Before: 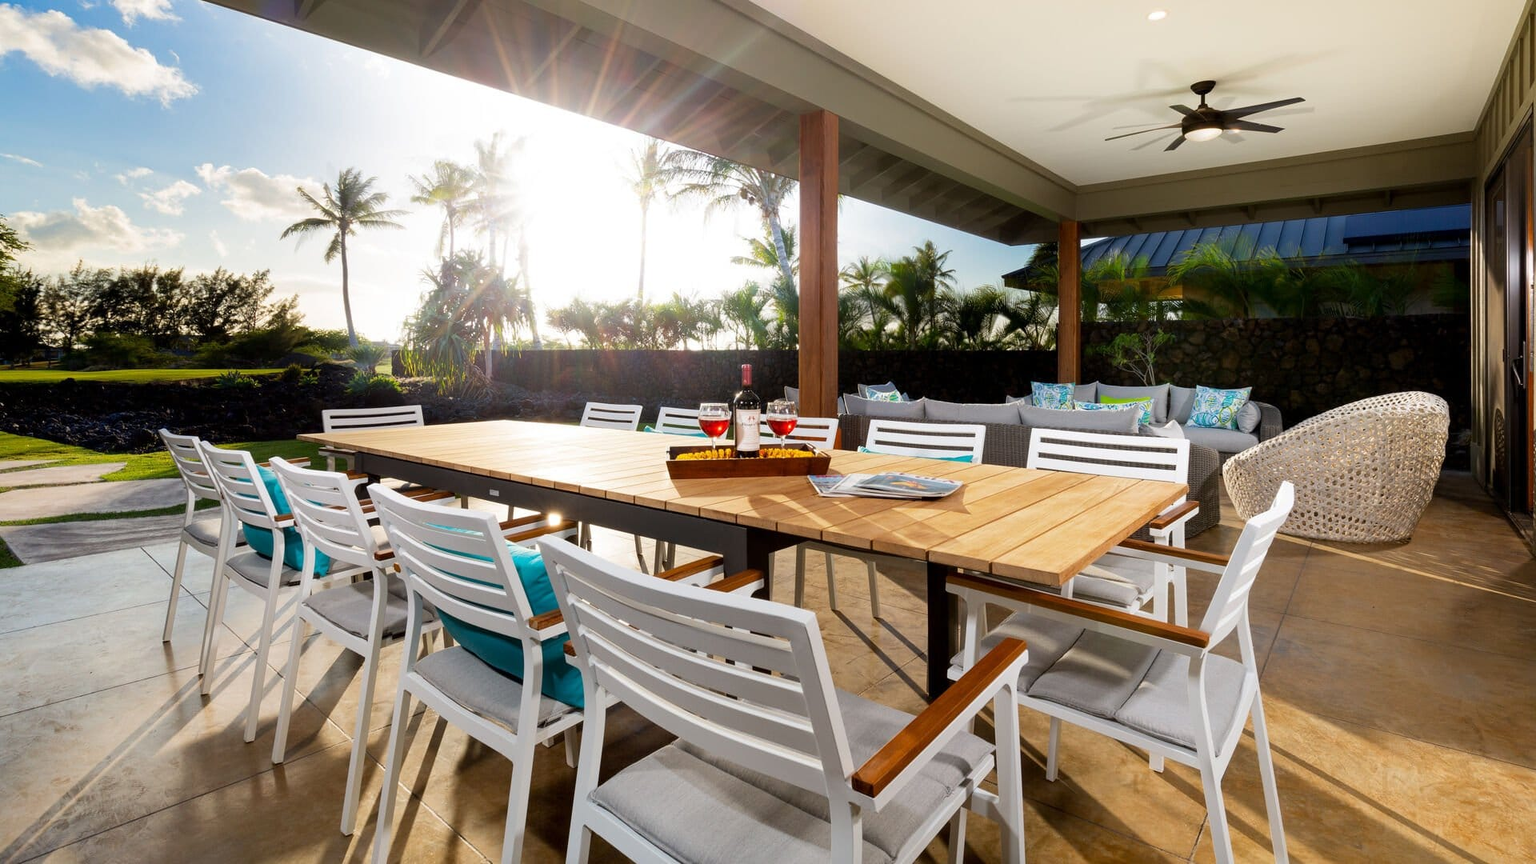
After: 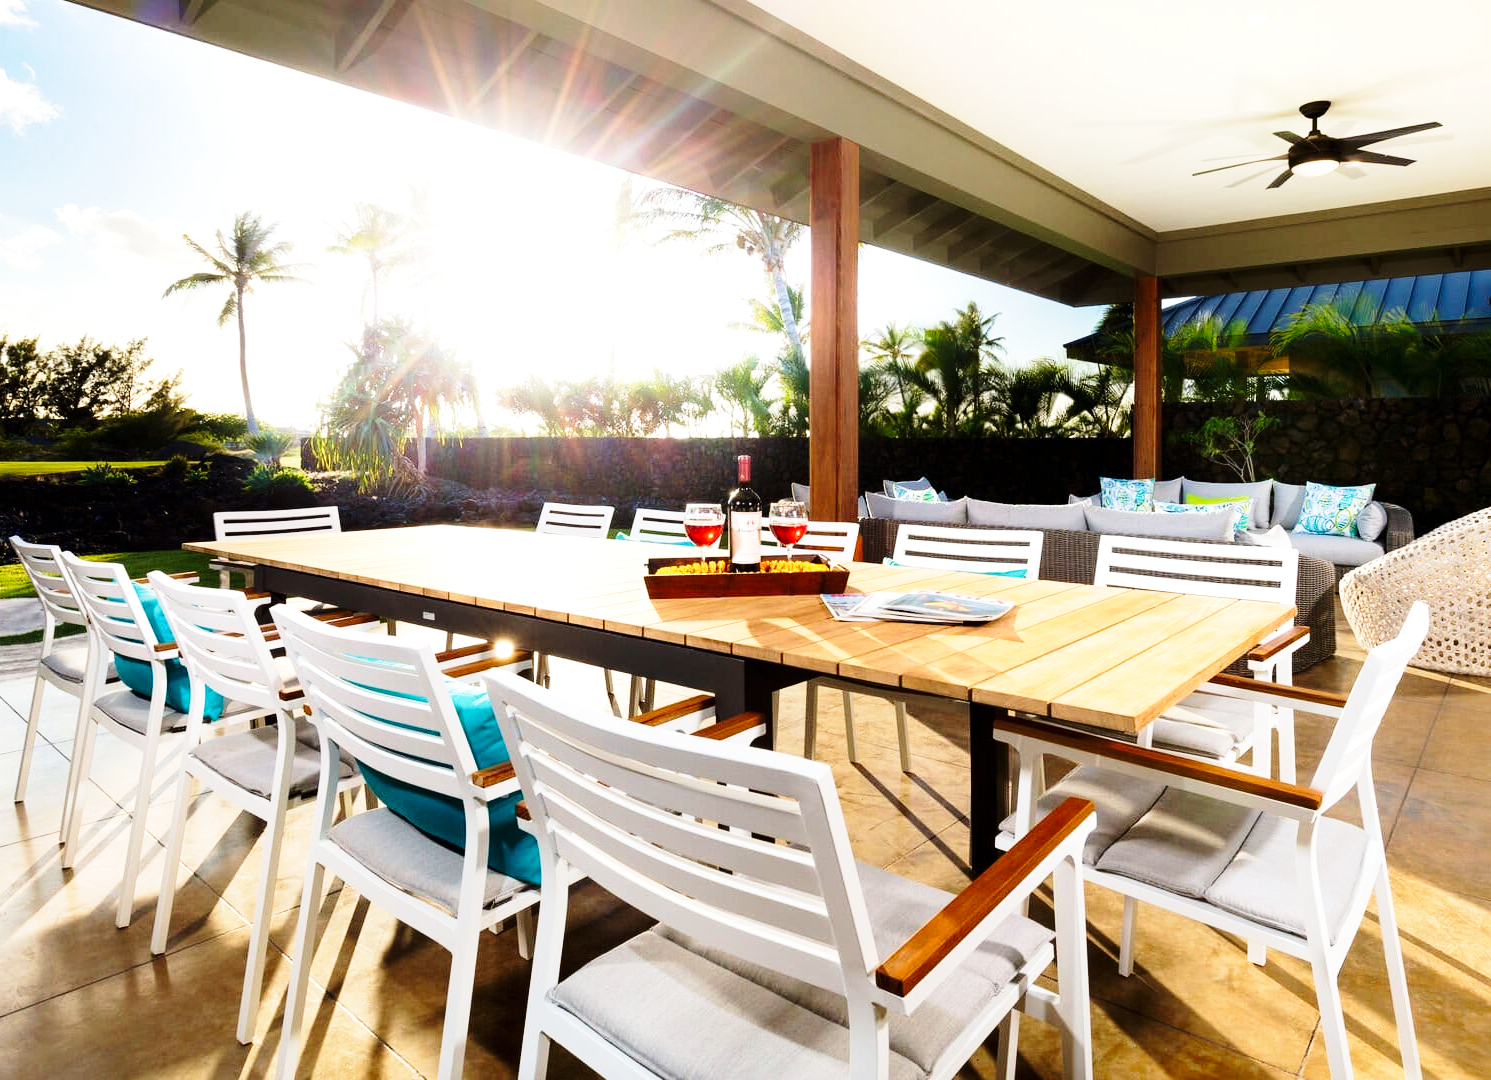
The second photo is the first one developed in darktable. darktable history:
base curve: curves: ch0 [(0, 0) (0.028, 0.03) (0.121, 0.232) (0.46, 0.748) (0.859, 0.968) (1, 1)], preserve colors none
crop: left 9.851%, right 12.492%
velvia: on, module defaults
tone equalizer: -8 EV -0.438 EV, -7 EV -0.426 EV, -6 EV -0.3 EV, -5 EV -0.23 EV, -3 EV 0.227 EV, -2 EV 0.35 EV, -1 EV 0.379 EV, +0 EV 0.405 EV, smoothing diameter 2.01%, edges refinement/feathering 17.37, mask exposure compensation -1.57 EV, filter diffusion 5
